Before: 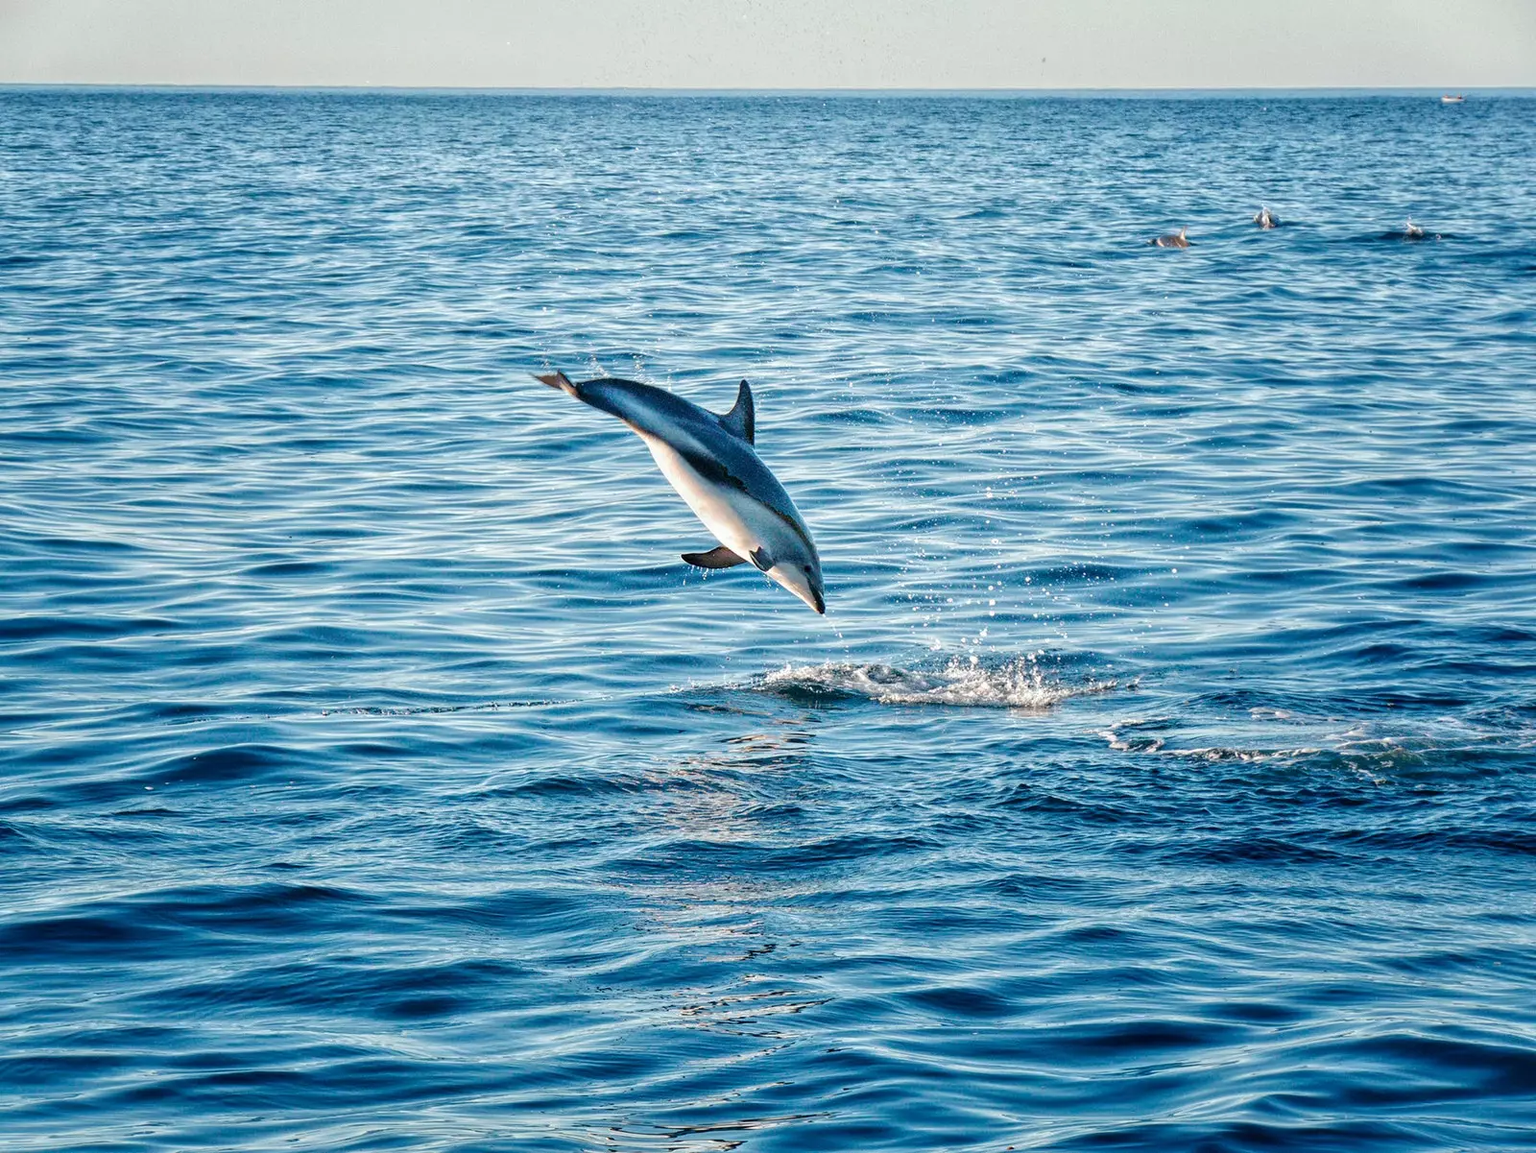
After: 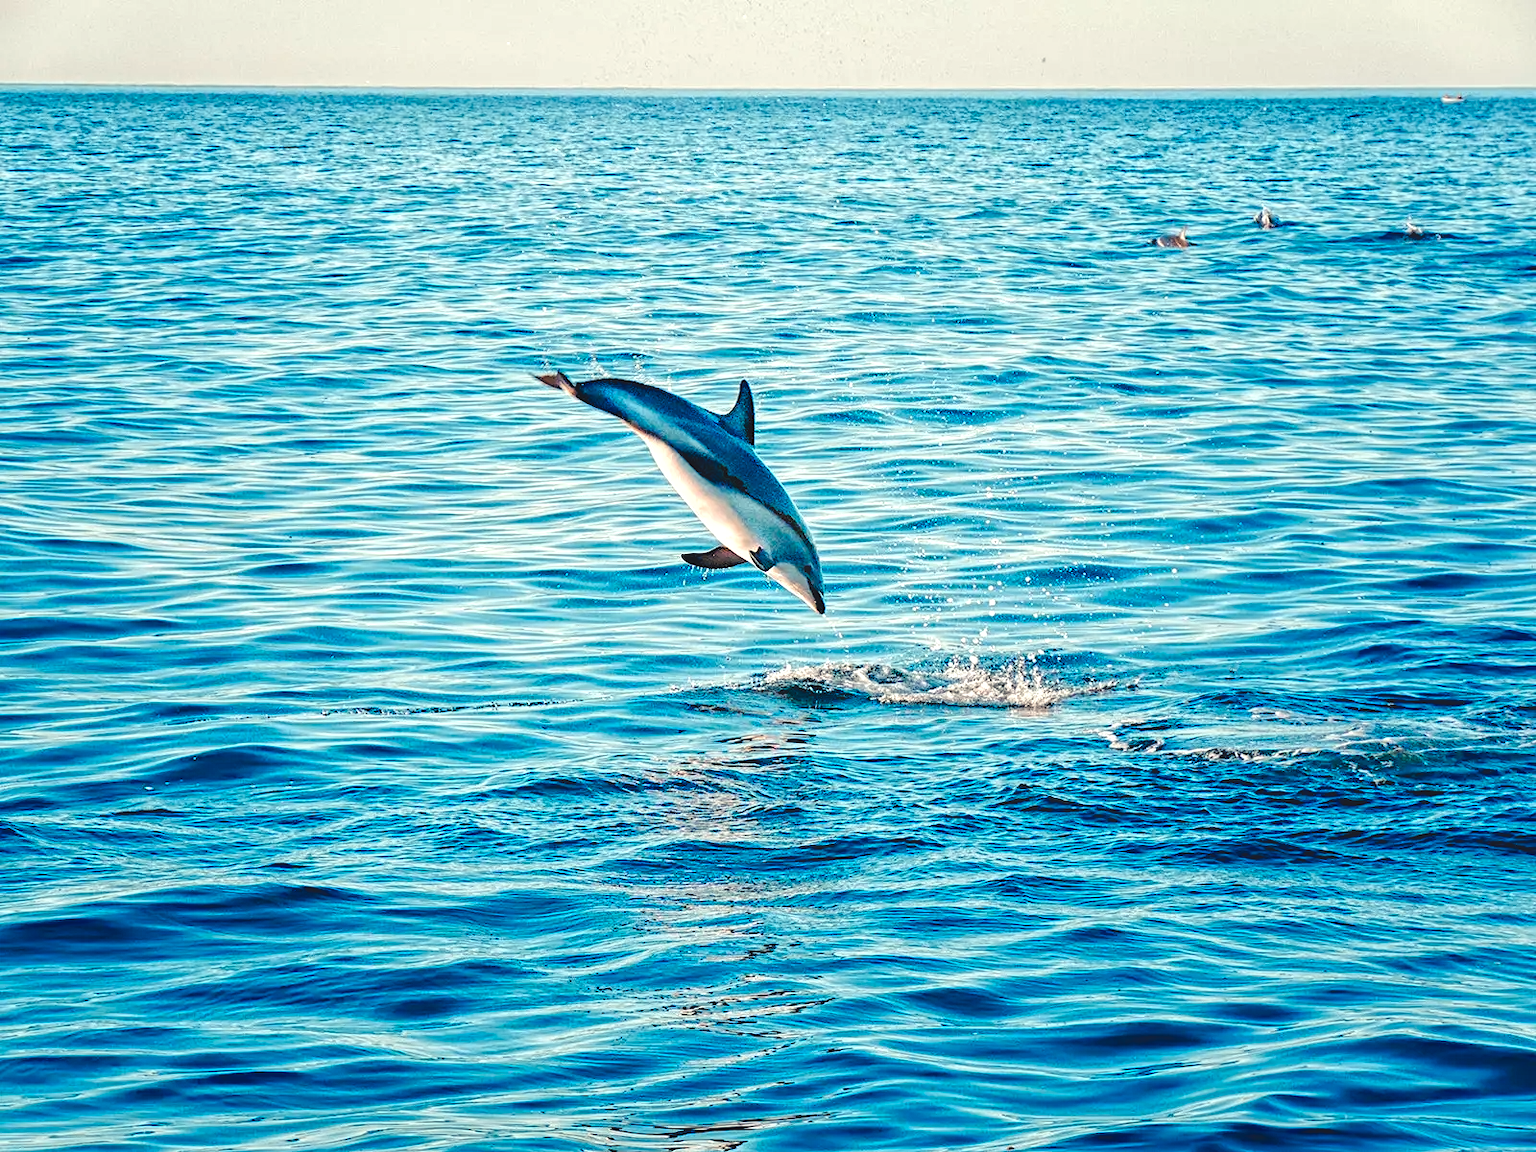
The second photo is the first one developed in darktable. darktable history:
contrast equalizer "negative clarity": octaves 7, y [[0.6 ×6], [0.55 ×6], [0 ×6], [0 ×6], [0 ×6]], mix -0.3
diffuse or sharpen "_builtin_sharpen demosaicing | AA filter": edge sensitivity 1, 1st order anisotropy 100%, 2nd order anisotropy 100%, 3rd order anisotropy 100%, 4th order anisotropy 100%, 1st order speed -25%, 2nd order speed -25%, 3rd order speed -25%, 4th order speed -25%
diffuse or sharpen "bloom 20%": radius span 32, 1st order speed 50%, 2nd order speed 50%, 3rd order speed 50%, 4th order speed 50% | blend: blend mode normal, opacity 20%; mask: uniform (no mask)
tone equalizer "_builtin_contrast tone curve | soft": -8 EV -0.417 EV, -7 EV -0.389 EV, -6 EV -0.333 EV, -5 EV -0.222 EV, -3 EV 0.222 EV, -2 EV 0.333 EV, -1 EV 0.389 EV, +0 EV 0.417 EV, edges refinement/feathering 500, mask exposure compensation -1.57 EV, preserve details no
rgb primaries "creative | pacific": red hue -0.042, red purity 1.1, green hue 0.047, green purity 1.12, blue hue -0.089, blue purity 0.88
color equalizer "creative | pacific": saturation › orange 1.03, saturation › yellow 0.883, saturation › green 0.883, saturation › blue 1.08, saturation › magenta 1.05, hue › orange -4.88, hue › green 8.78, brightness › red 1.06, brightness › orange 1.08, brightness › yellow 0.916, brightness › green 0.916, brightness › cyan 1.04, brightness › blue 1.12, brightness › magenta 1.07
color balance rgb "creative | pacific": shadows lift › chroma 3%, shadows lift › hue 280.8°, power › hue 330°, highlights gain › chroma 3%, highlights gain › hue 75.6°, global offset › luminance 0.7%, perceptual saturation grading › global saturation 20%, perceptual saturation grading › highlights -25%, perceptual saturation grading › shadows 50%, global vibrance 20.33%
